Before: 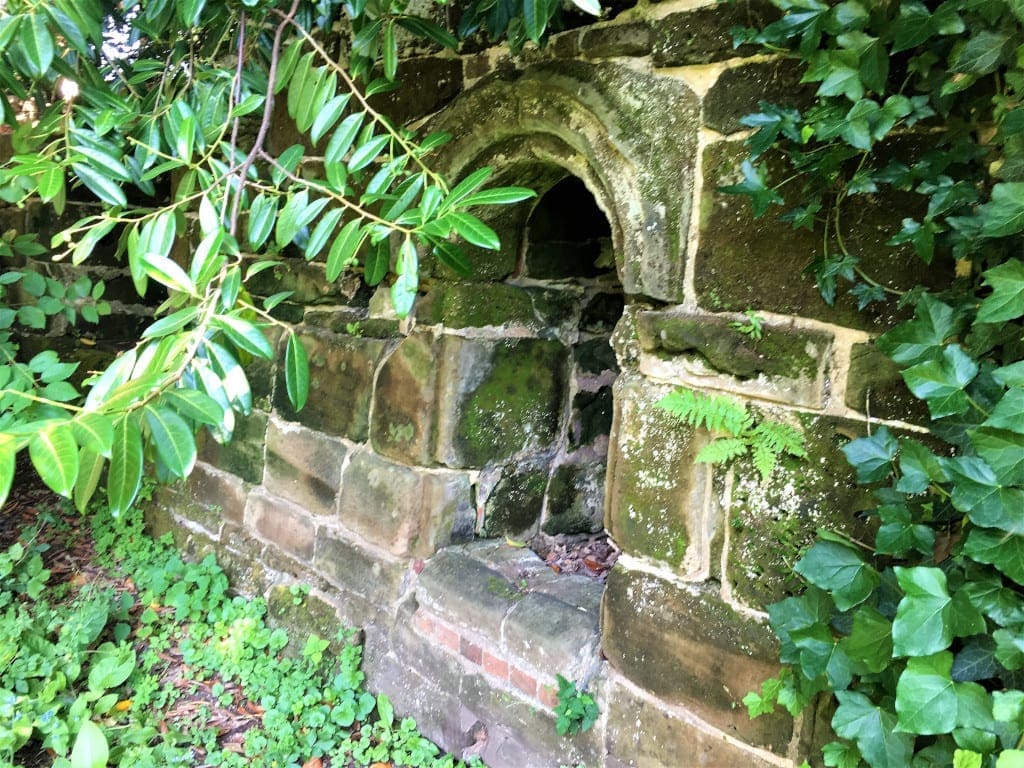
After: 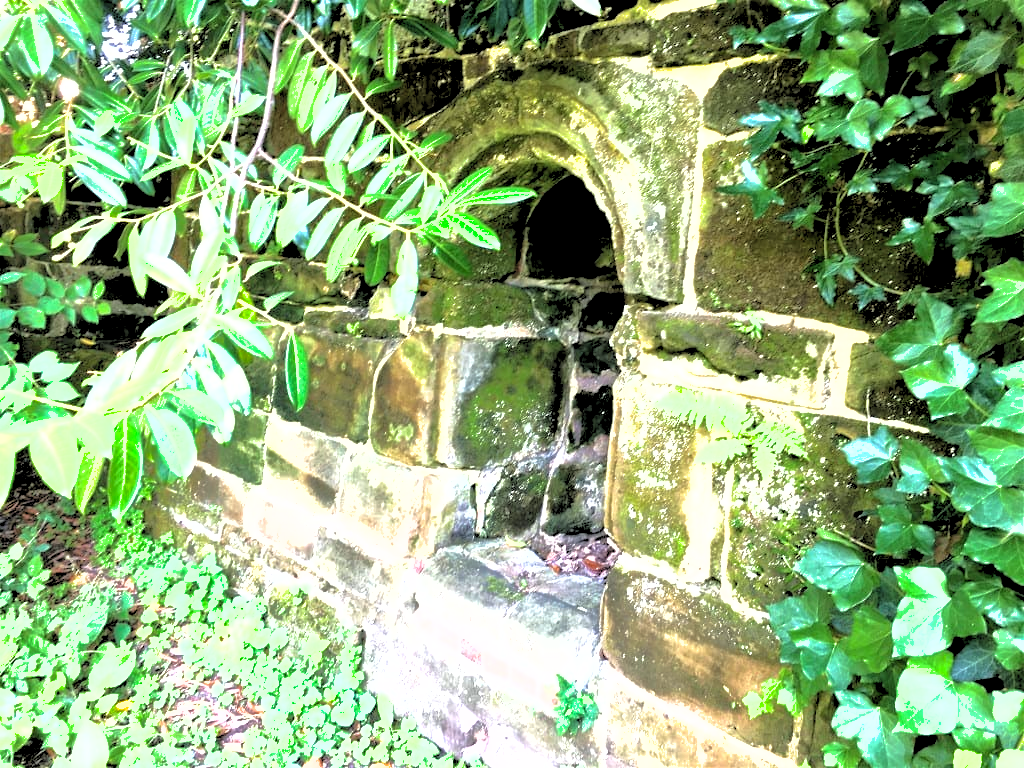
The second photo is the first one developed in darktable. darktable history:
exposure: black level correction 0, exposure 1.2 EV, compensate exposure bias true, compensate highlight preservation false
rgb levels: levels [[0.029, 0.461, 0.922], [0, 0.5, 1], [0, 0.5, 1]]
shadows and highlights: shadows 30
